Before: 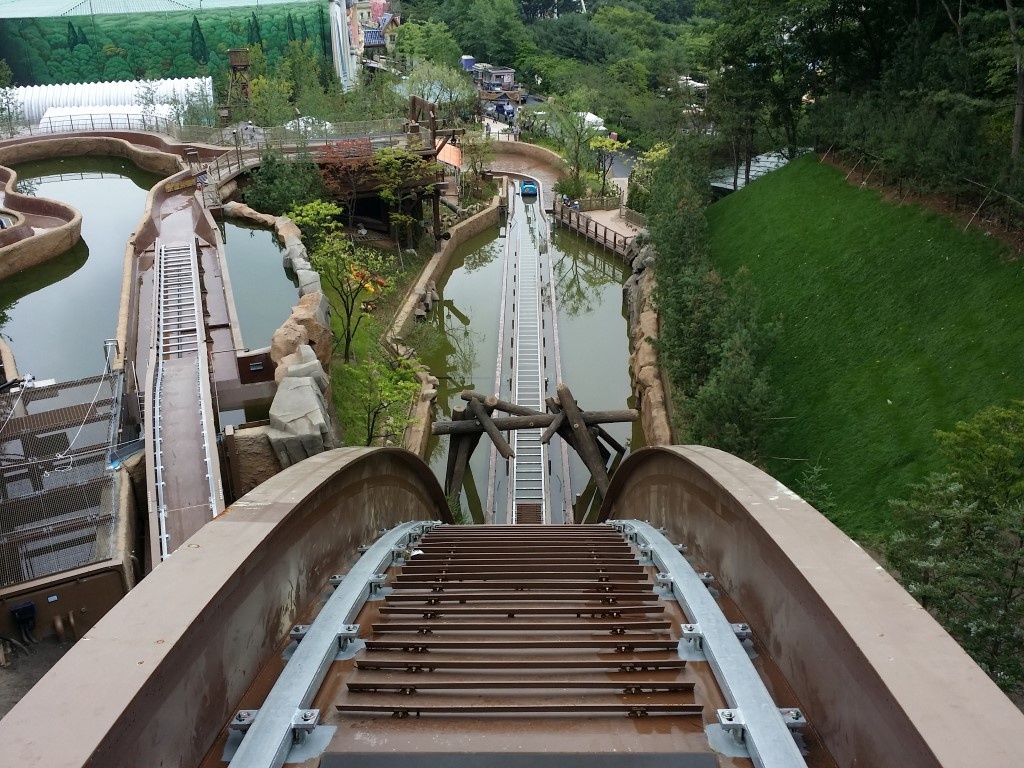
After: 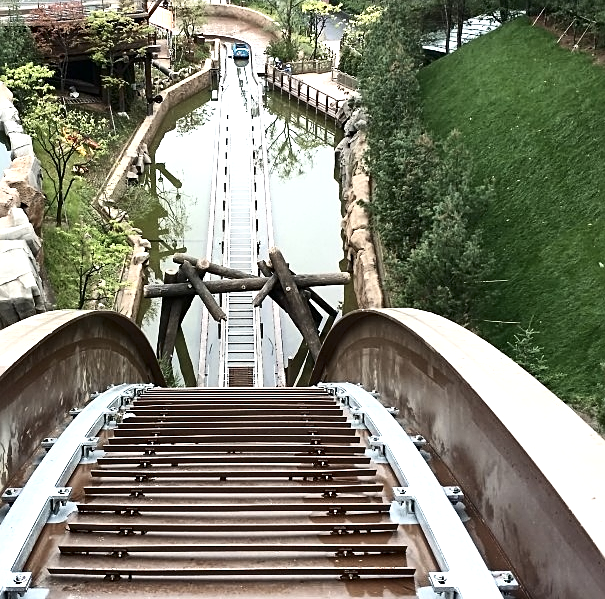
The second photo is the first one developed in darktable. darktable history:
exposure: exposure 1.001 EV, compensate highlight preservation false
contrast brightness saturation: contrast 0.248, saturation -0.308
shadows and highlights: shadows 40.07, highlights -52.62, low approximation 0.01, soften with gaussian
crop and rotate: left 28.132%, top 17.852%, right 12.693%, bottom 4.044%
levels: levels [0, 0.476, 0.951]
sharpen: on, module defaults
